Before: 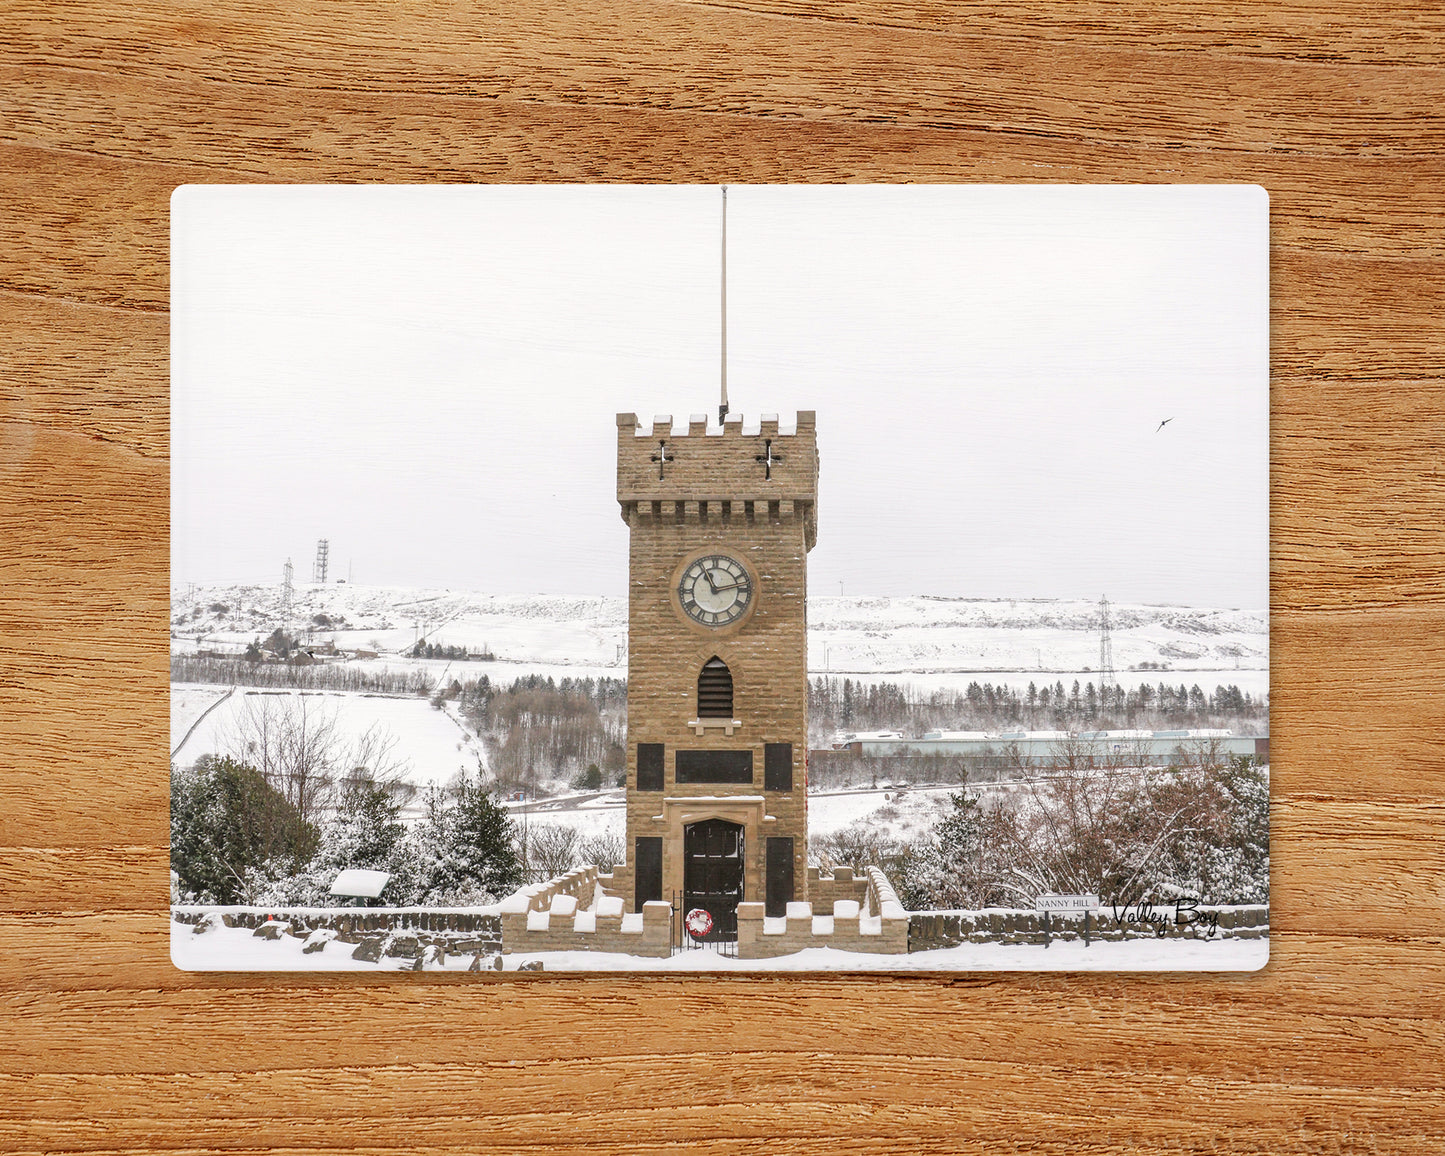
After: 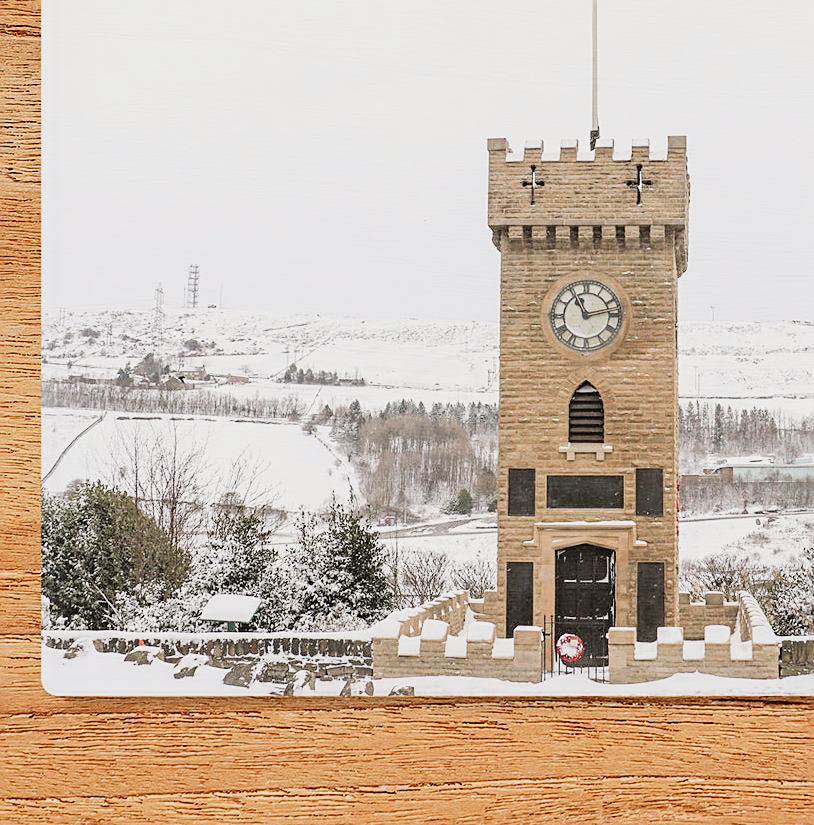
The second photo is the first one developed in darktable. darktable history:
exposure: black level correction -0.002, exposure 0.708 EV, compensate exposure bias true, compensate highlight preservation false
filmic rgb: black relative exposure -7.65 EV, white relative exposure 4.56 EV, hardness 3.61, contrast 1.05
crop: left 8.966%, top 23.852%, right 34.699%, bottom 4.703%
sharpen: on, module defaults
